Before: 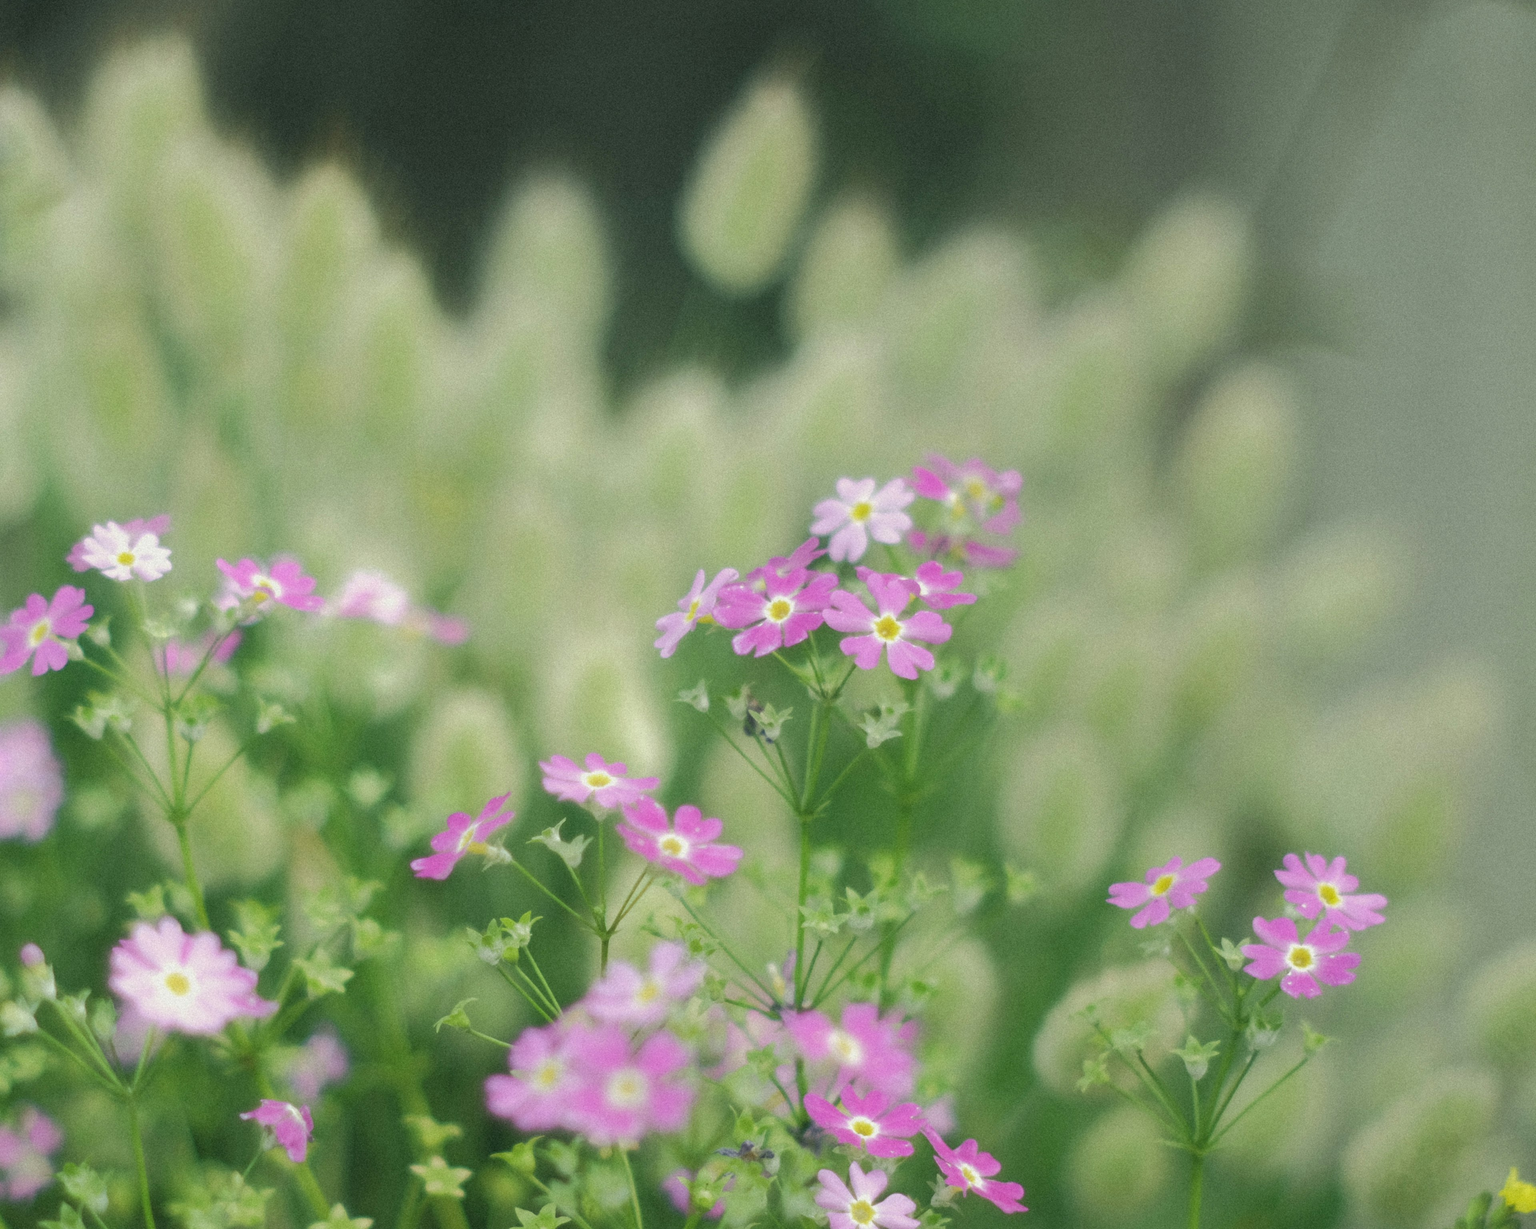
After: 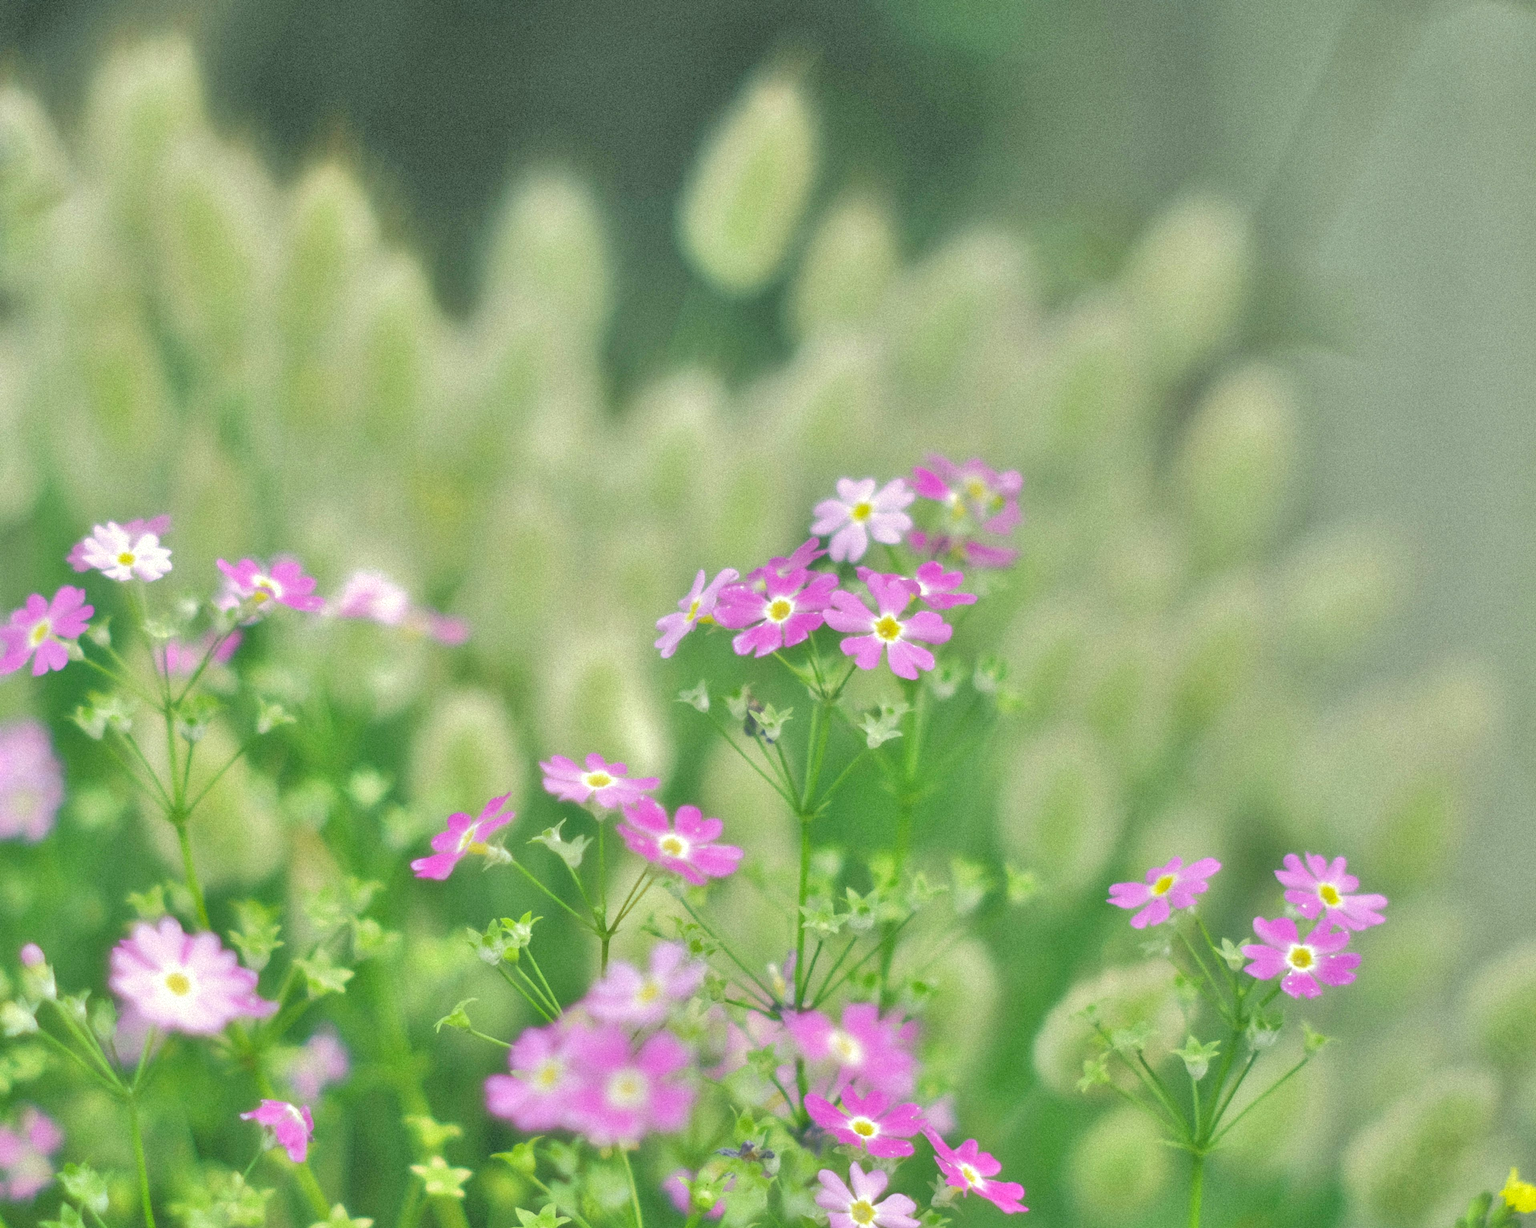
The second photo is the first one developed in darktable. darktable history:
shadows and highlights: shadows 49, highlights -41, soften with gaussian
color balance: contrast 10%
tone equalizer: -7 EV 0.15 EV, -6 EV 0.6 EV, -5 EV 1.15 EV, -4 EV 1.33 EV, -3 EV 1.15 EV, -2 EV 0.6 EV, -1 EV 0.15 EV, mask exposure compensation -0.5 EV
contrast equalizer: y [[0.5, 0.488, 0.462, 0.461, 0.491, 0.5], [0.5 ×6], [0.5 ×6], [0 ×6], [0 ×6]]
